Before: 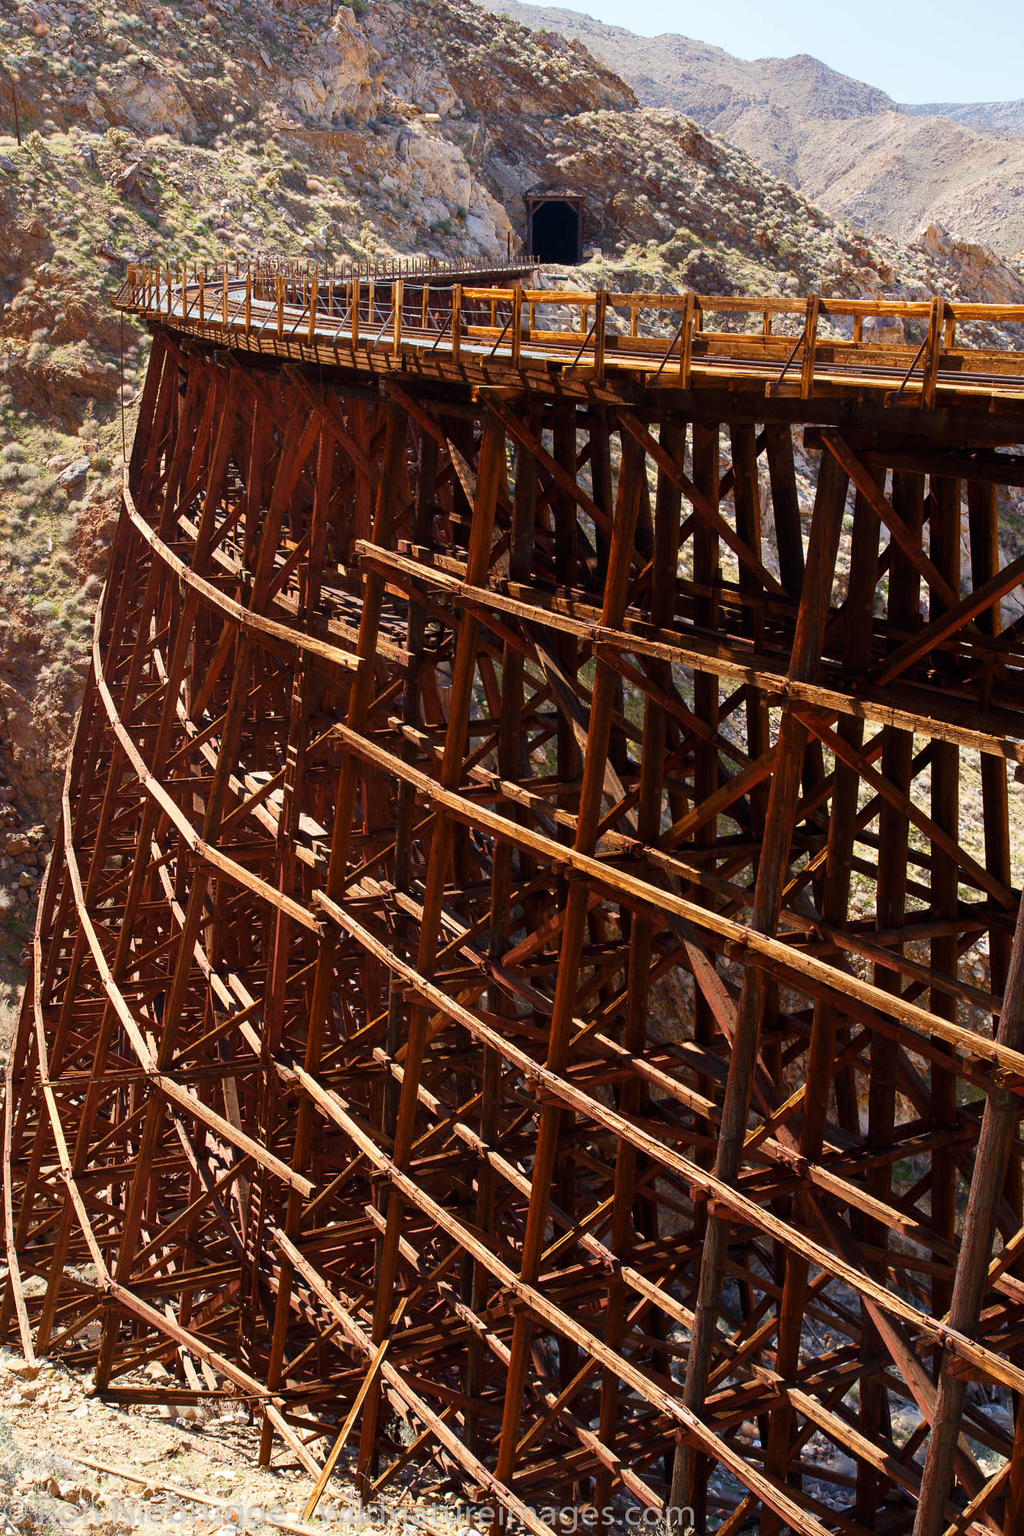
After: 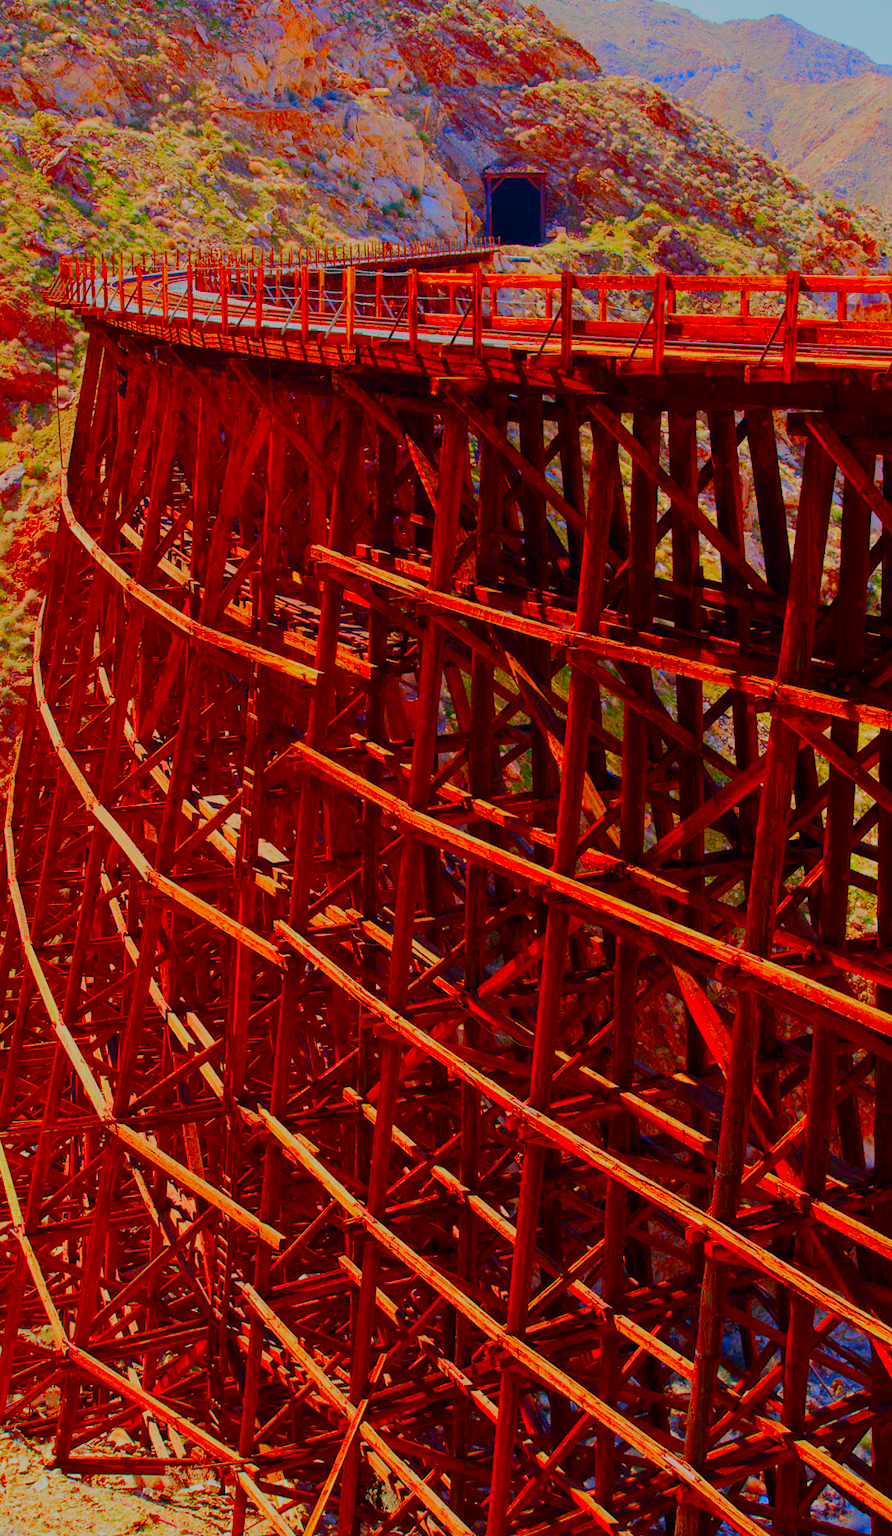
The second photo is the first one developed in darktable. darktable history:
color balance rgb: perceptual saturation grading › global saturation 20%, perceptual saturation grading › highlights -49.285%, perceptual saturation grading › shadows 25.436%, global vibrance 11.091%
crop and rotate: angle 1.42°, left 4.167%, top 0.434%, right 11.258%, bottom 2.527%
tone equalizer: -8 EV -0.01 EV, -7 EV 0.011 EV, -6 EV -0.007 EV, -5 EV 0.008 EV, -4 EV -0.049 EV, -3 EV -0.236 EV, -2 EV -0.68 EV, -1 EV -1 EV, +0 EV -0.987 EV, edges refinement/feathering 500, mask exposure compensation -1.57 EV, preserve details no
color correction: highlights b* 0.048, saturation 2.96
